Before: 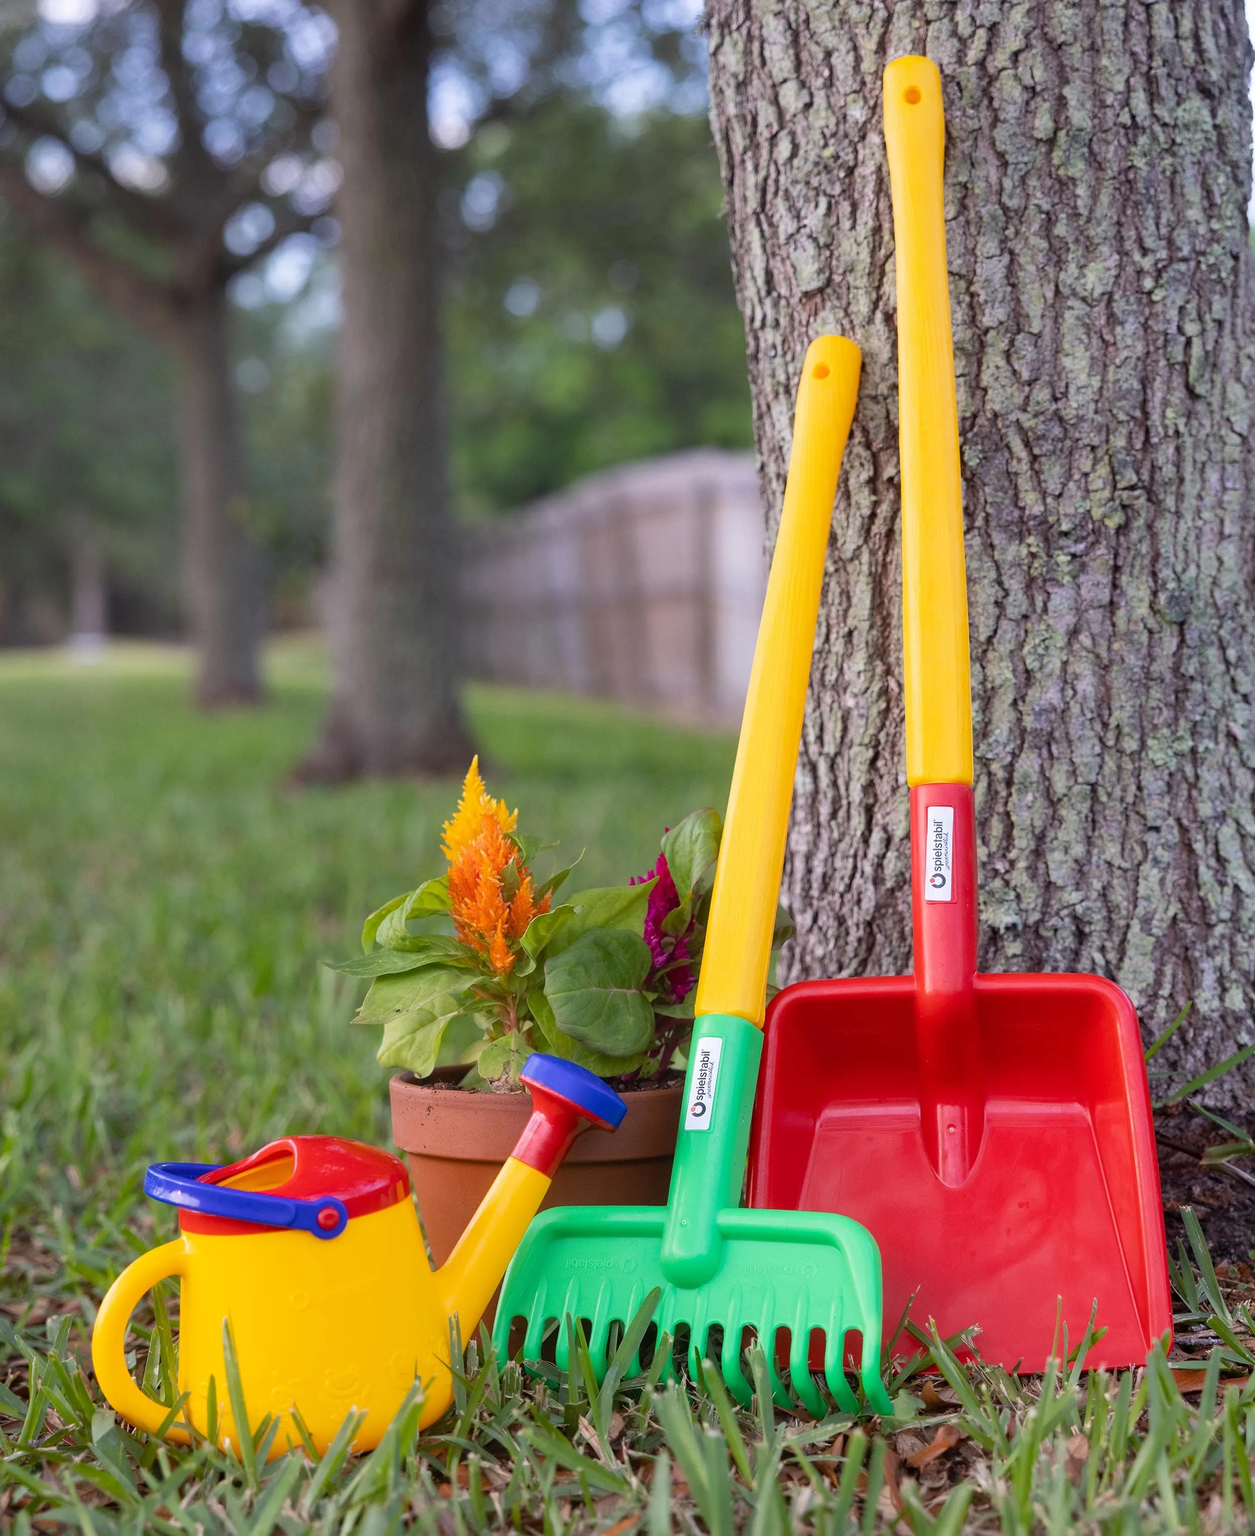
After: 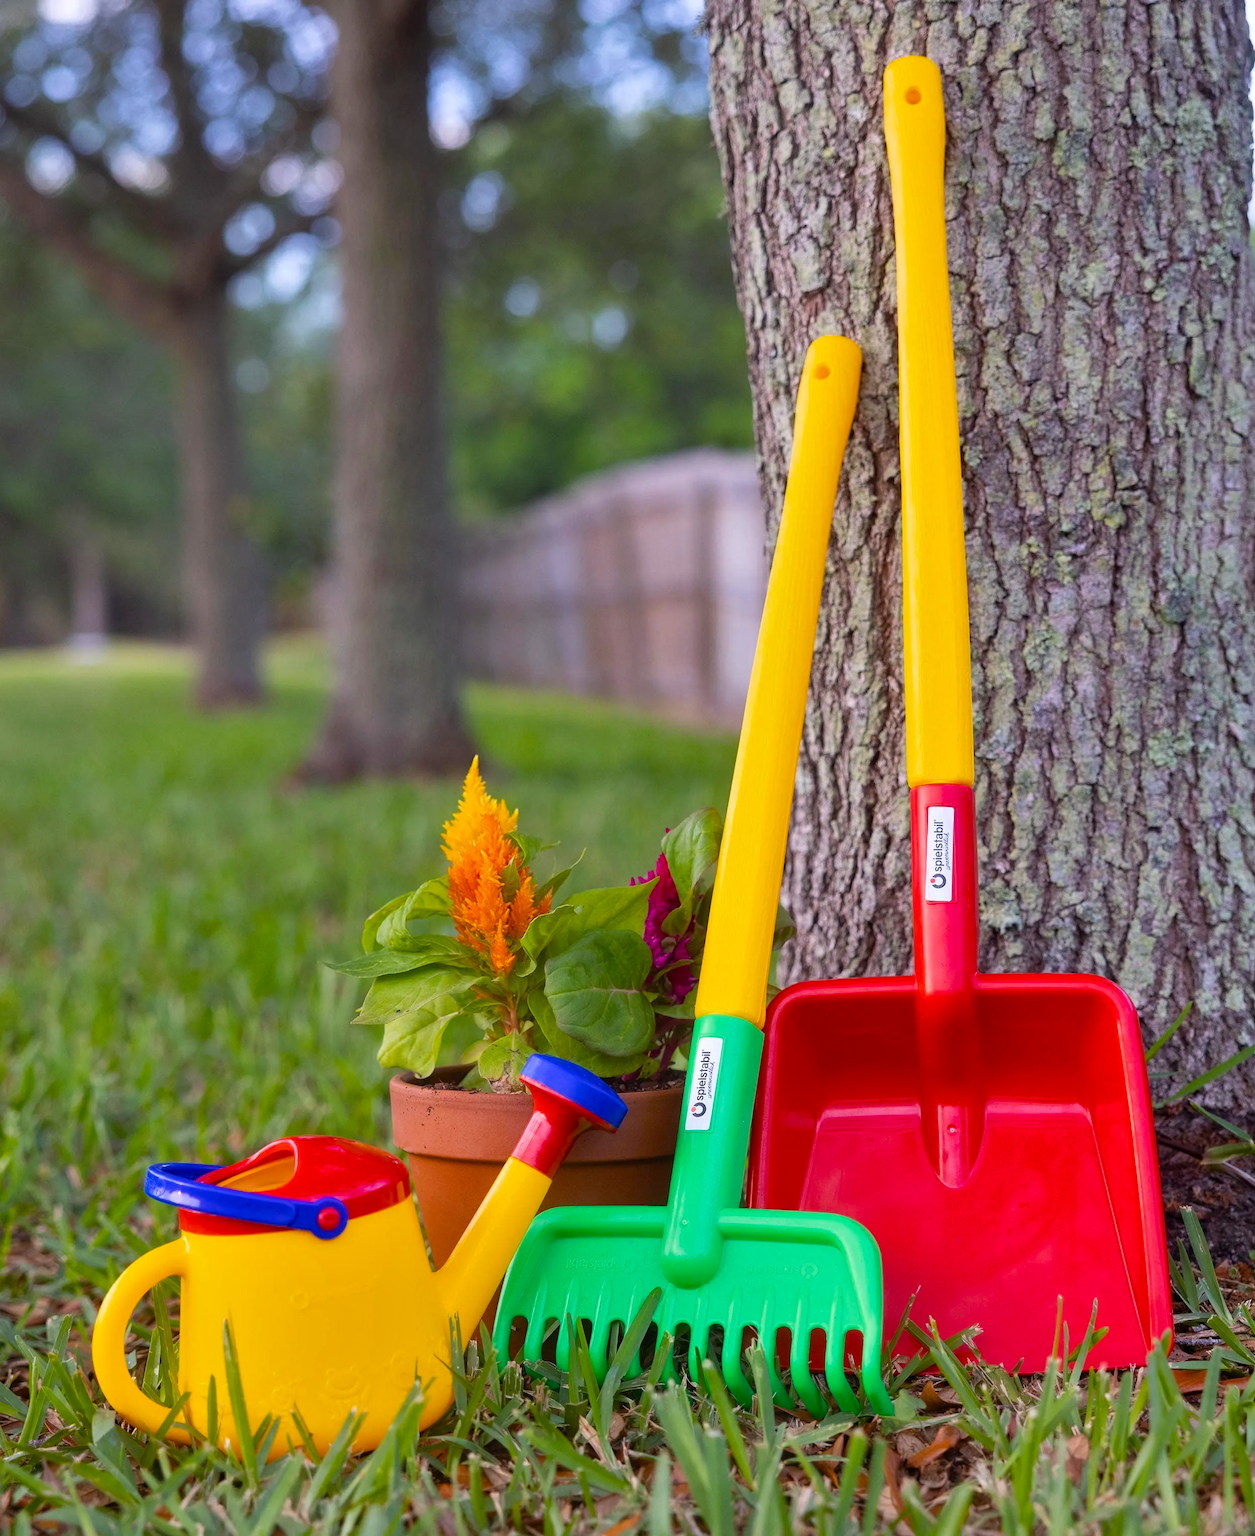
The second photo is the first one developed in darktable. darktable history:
color balance rgb: perceptual saturation grading › global saturation 25%, global vibrance 20%
exposure: exposure 0.014 EV, compensate highlight preservation false
shadows and highlights: shadows 5, soften with gaussian
